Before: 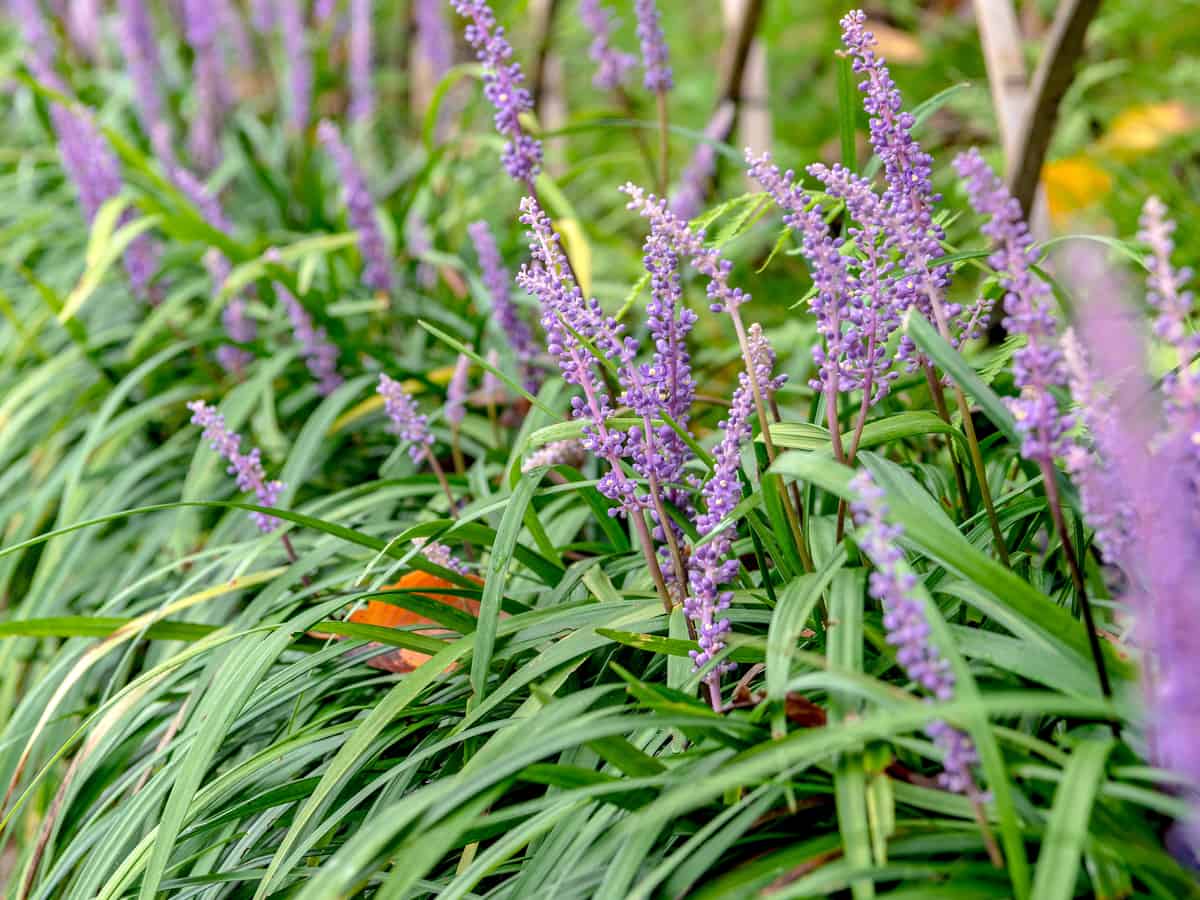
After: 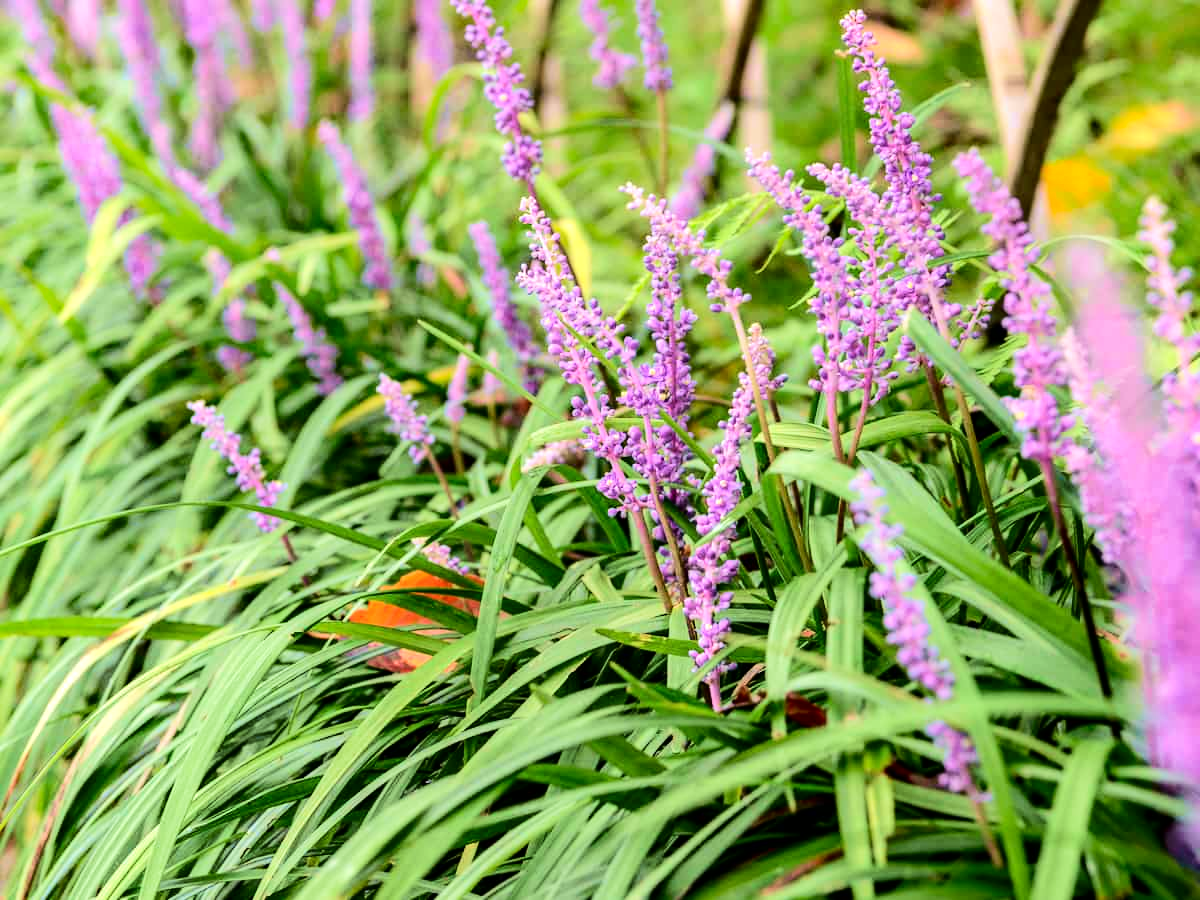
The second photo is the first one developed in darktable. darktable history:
tone equalizer: -8 EV -0.785 EV, -7 EV -0.704 EV, -6 EV -0.576 EV, -5 EV -0.375 EV, -3 EV 0.388 EV, -2 EV 0.6 EV, -1 EV 0.694 EV, +0 EV 0.721 EV, smoothing diameter 2.19%, edges refinement/feathering 18.33, mask exposure compensation -1.57 EV, filter diffusion 5
velvia: on, module defaults
tone curve: curves: ch0 [(0, 0) (0.091, 0.066) (0.184, 0.16) (0.491, 0.519) (0.748, 0.765) (1, 0.919)]; ch1 [(0, 0) (0.179, 0.173) (0.322, 0.32) (0.424, 0.424) (0.502, 0.5) (0.56, 0.575) (0.631, 0.675) (0.777, 0.806) (1, 1)]; ch2 [(0, 0) (0.434, 0.447) (0.497, 0.498) (0.539, 0.566) (0.676, 0.691) (1, 1)], color space Lab, independent channels, preserve colors none
